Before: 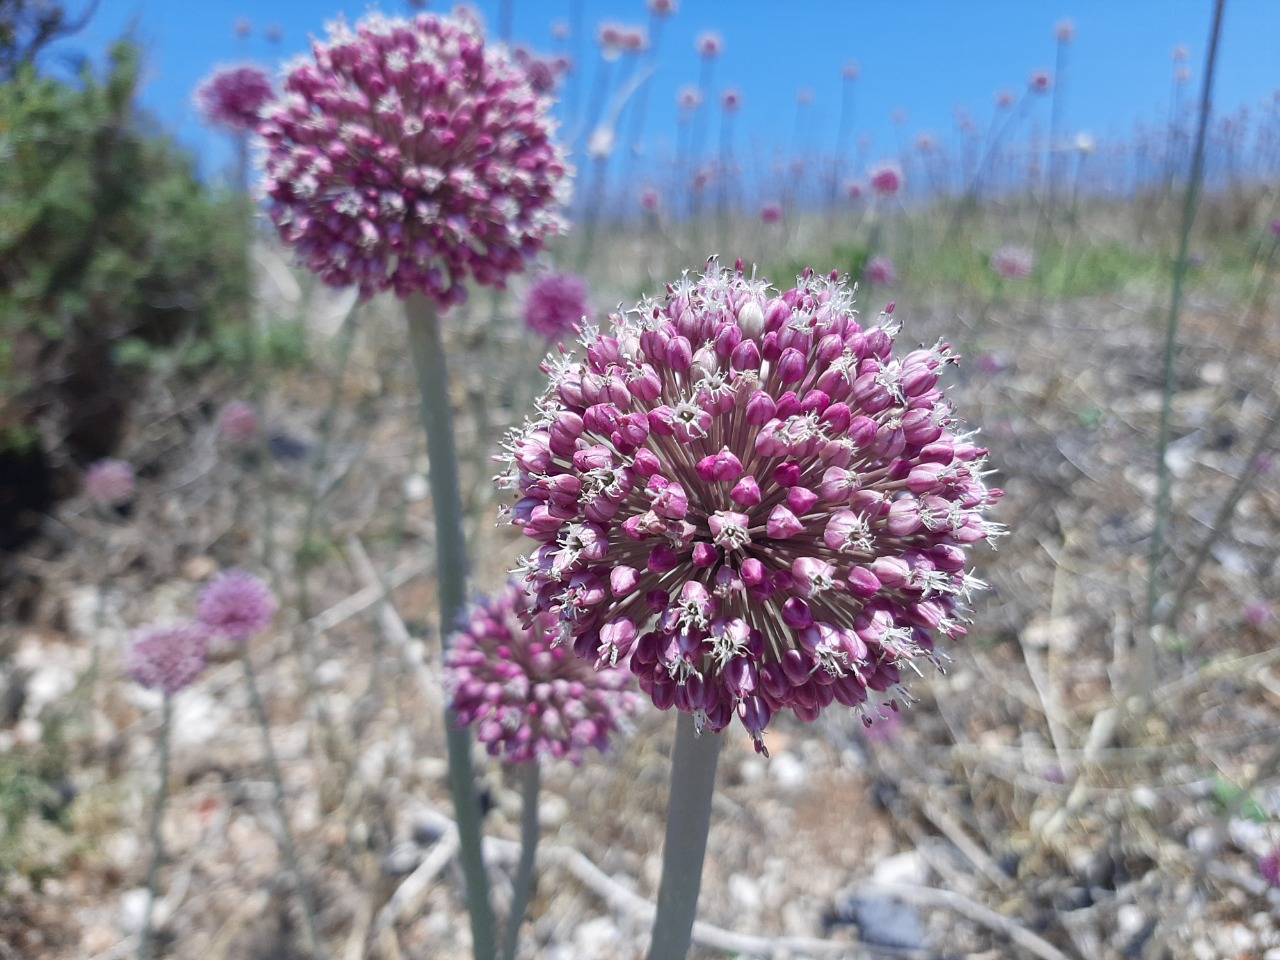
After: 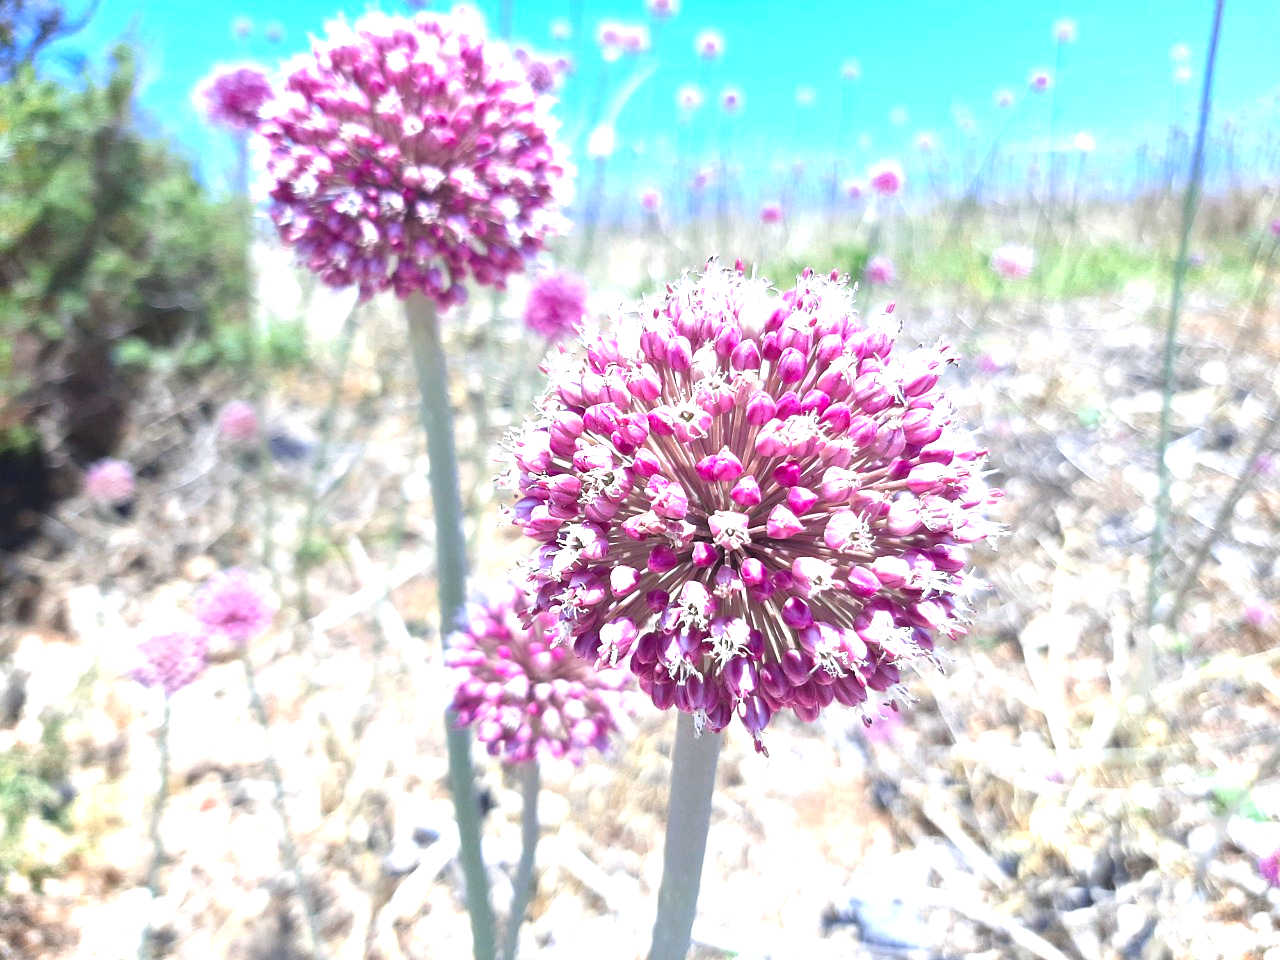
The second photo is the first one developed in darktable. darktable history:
contrast brightness saturation: contrast 0.037, saturation 0.151
exposure: black level correction 0, exposure 1.576 EV, compensate highlight preservation false
